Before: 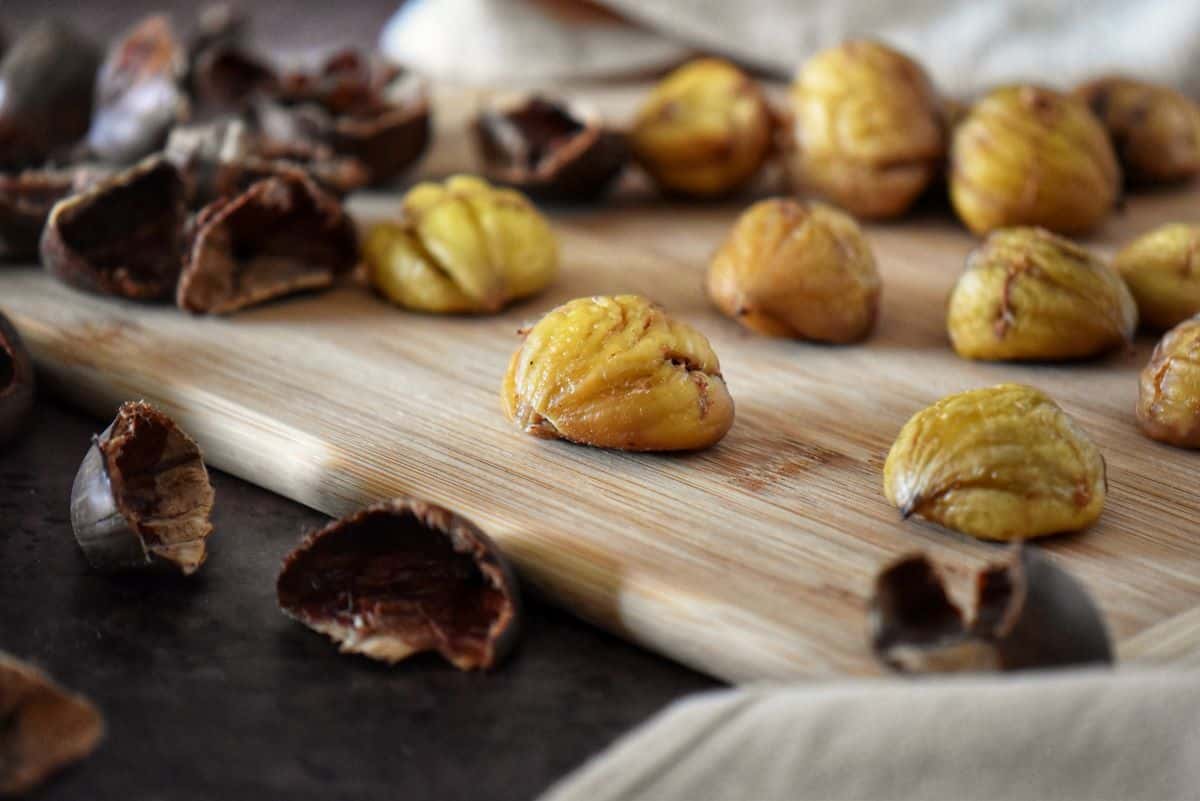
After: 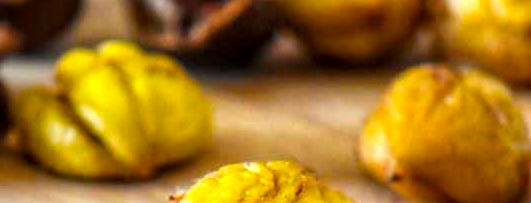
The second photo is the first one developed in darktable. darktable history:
local contrast: on, module defaults
color balance rgb: perceptual saturation grading › global saturation 19.481%, perceptual brilliance grading › global brilliance 12.695%, global vibrance 44.217%
crop: left 29.022%, top 16.826%, right 26.688%, bottom 57.724%
